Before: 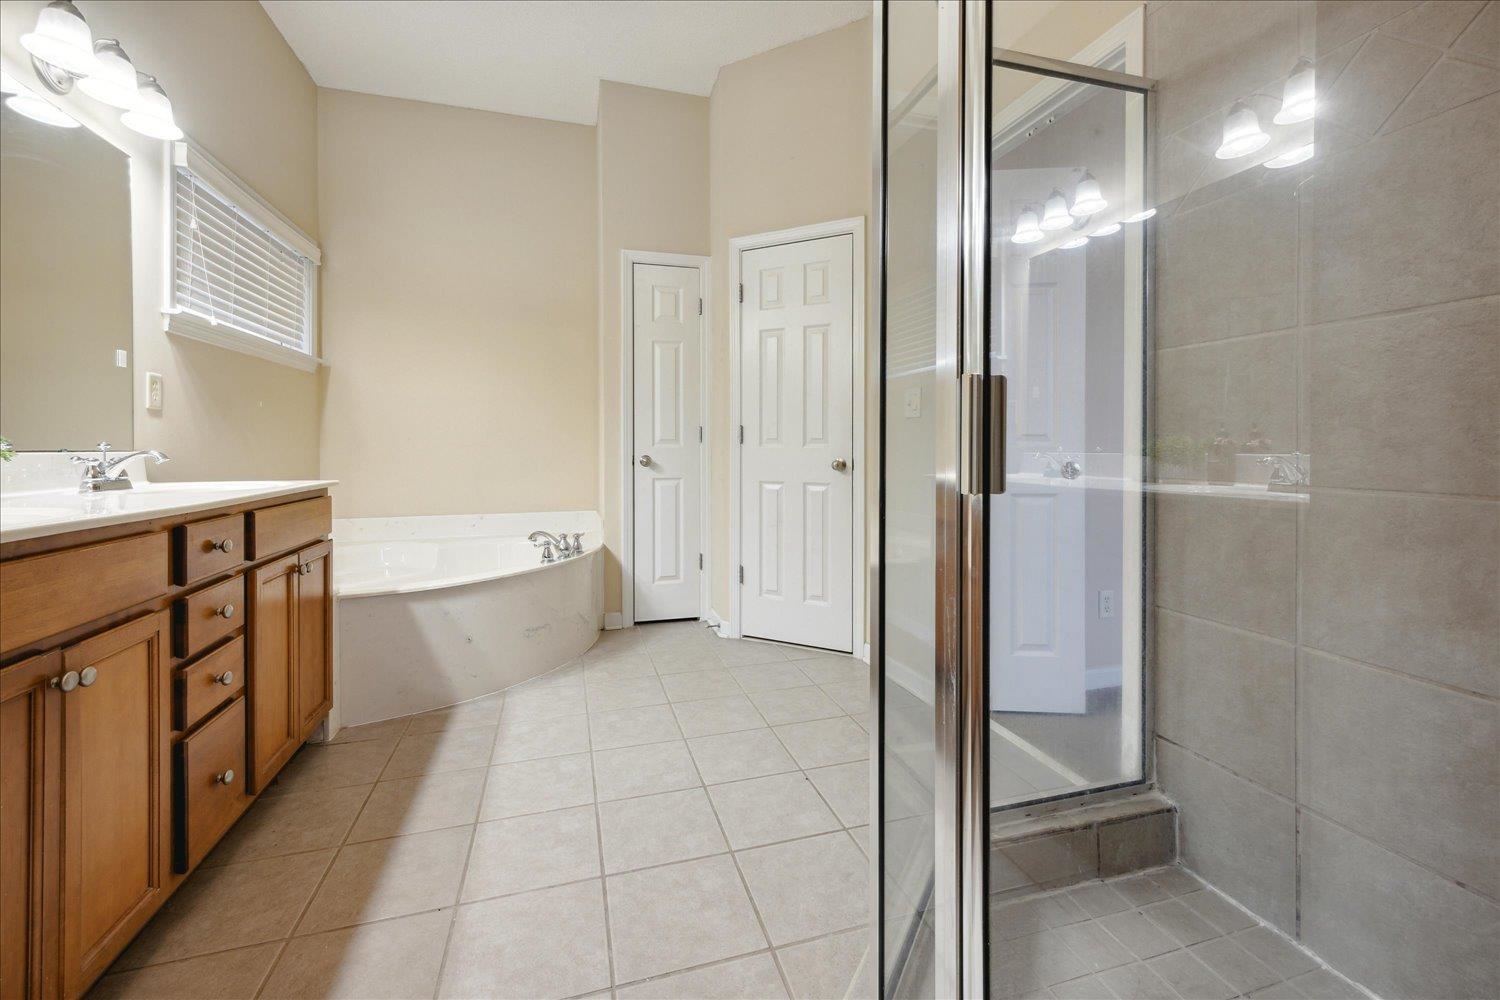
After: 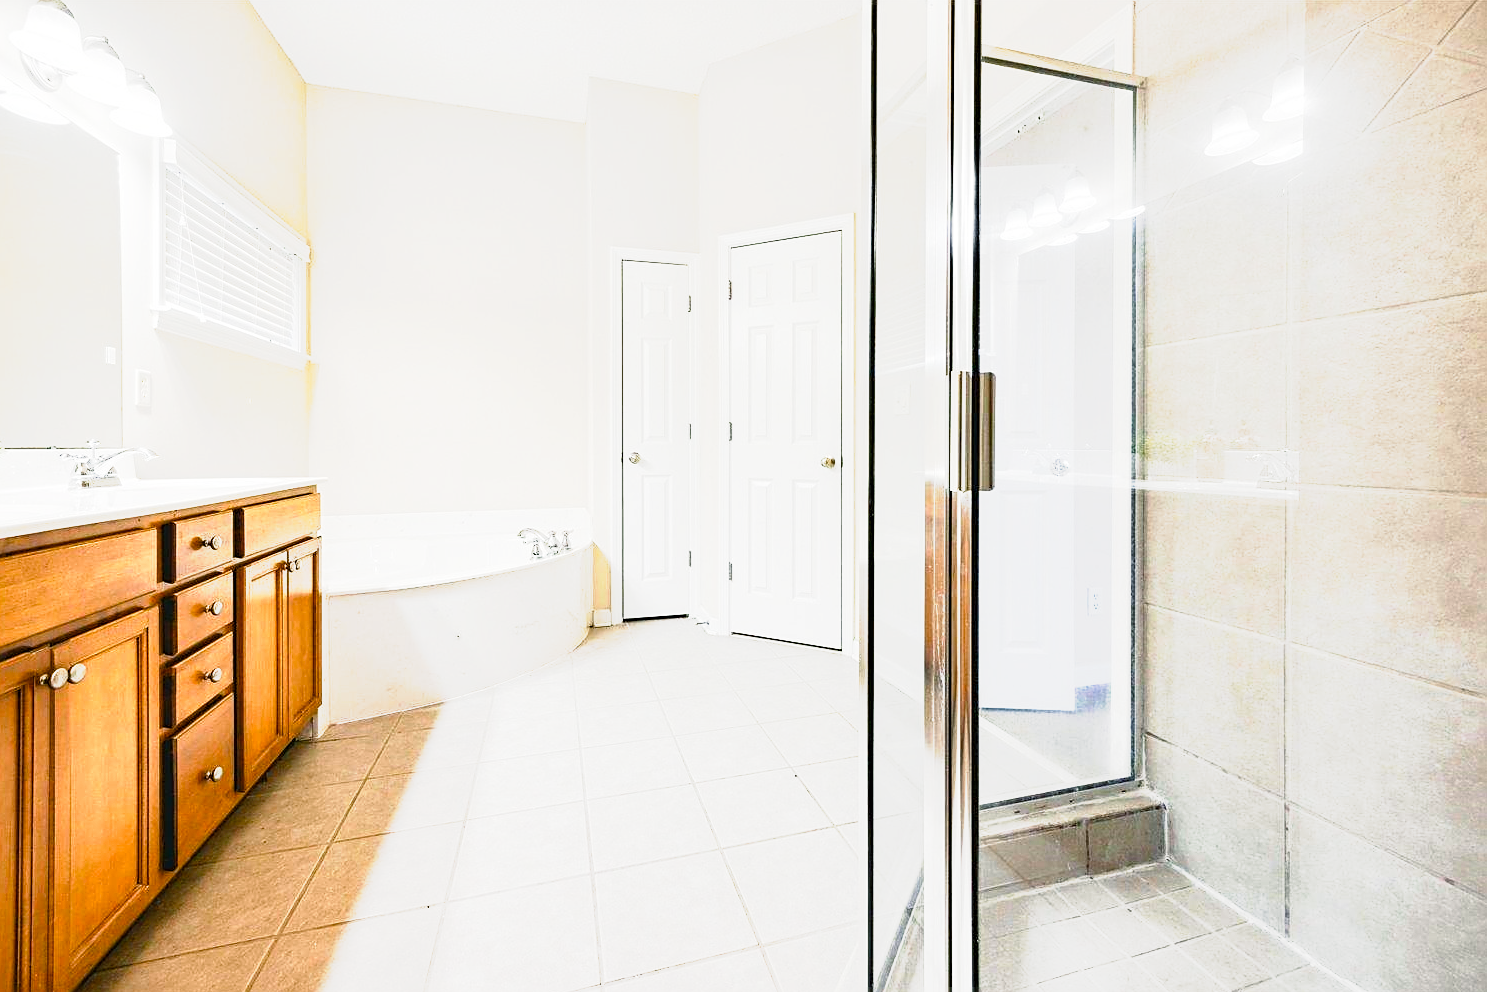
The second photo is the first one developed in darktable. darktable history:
sharpen: on, module defaults
tone curve: curves: ch0 [(0, 0) (0.003, 0.005) (0.011, 0.018) (0.025, 0.041) (0.044, 0.072) (0.069, 0.113) (0.1, 0.163) (0.136, 0.221) (0.177, 0.289) (0.224, 0.366) (0.277, 0.452) (0.335, 0.546) (0.399, 0.65) (0.468, 0.763) (0.543, 0.885) (0.623, 0.93) (0.709, 0.946) (0.801, 0.963) (0.898, 0.981) (1, 1)], preserve colors none
crop and rotate: left 0.849%, top 0.328%, bottom 0.401%
color balance rgb: shadows lift › chroma 2.036%, shadows lift › hue 216.48°, perceptual saturation grading › global saturation 20%, perceptual saturation grading › highlights -50.31%, perceptual saturation grading › shadows 30.136%
